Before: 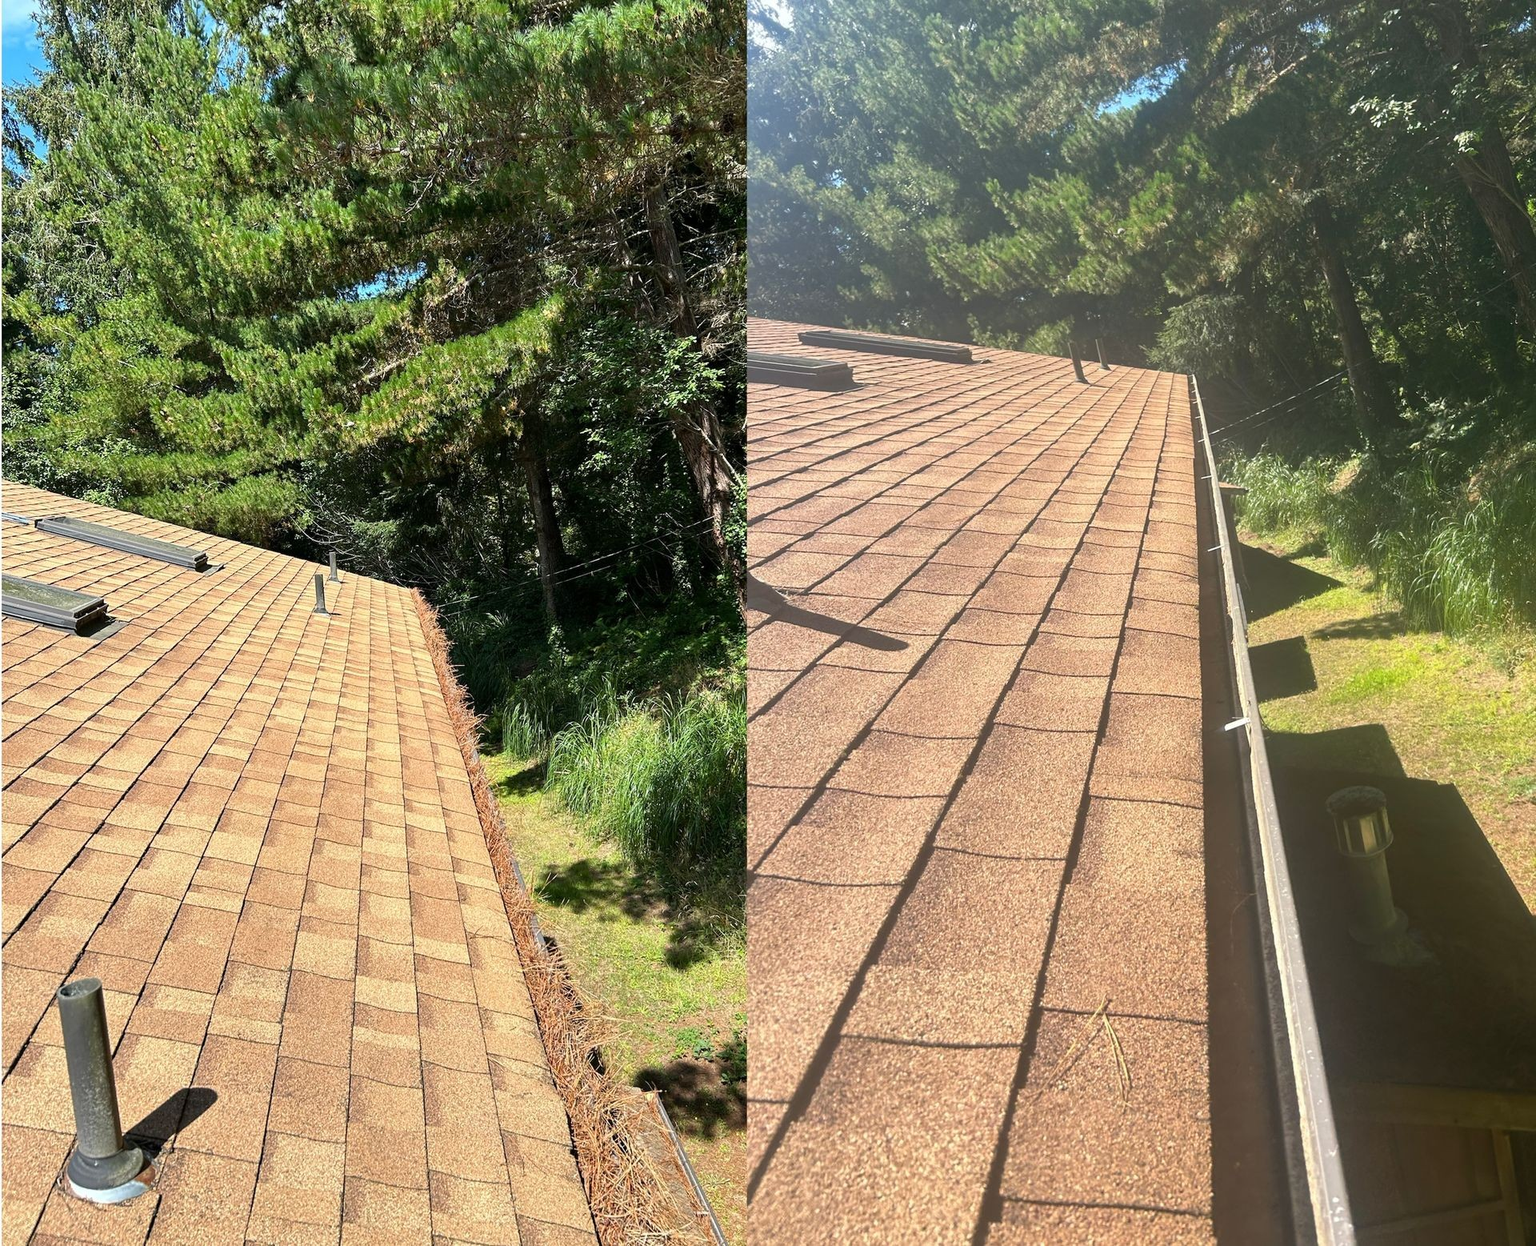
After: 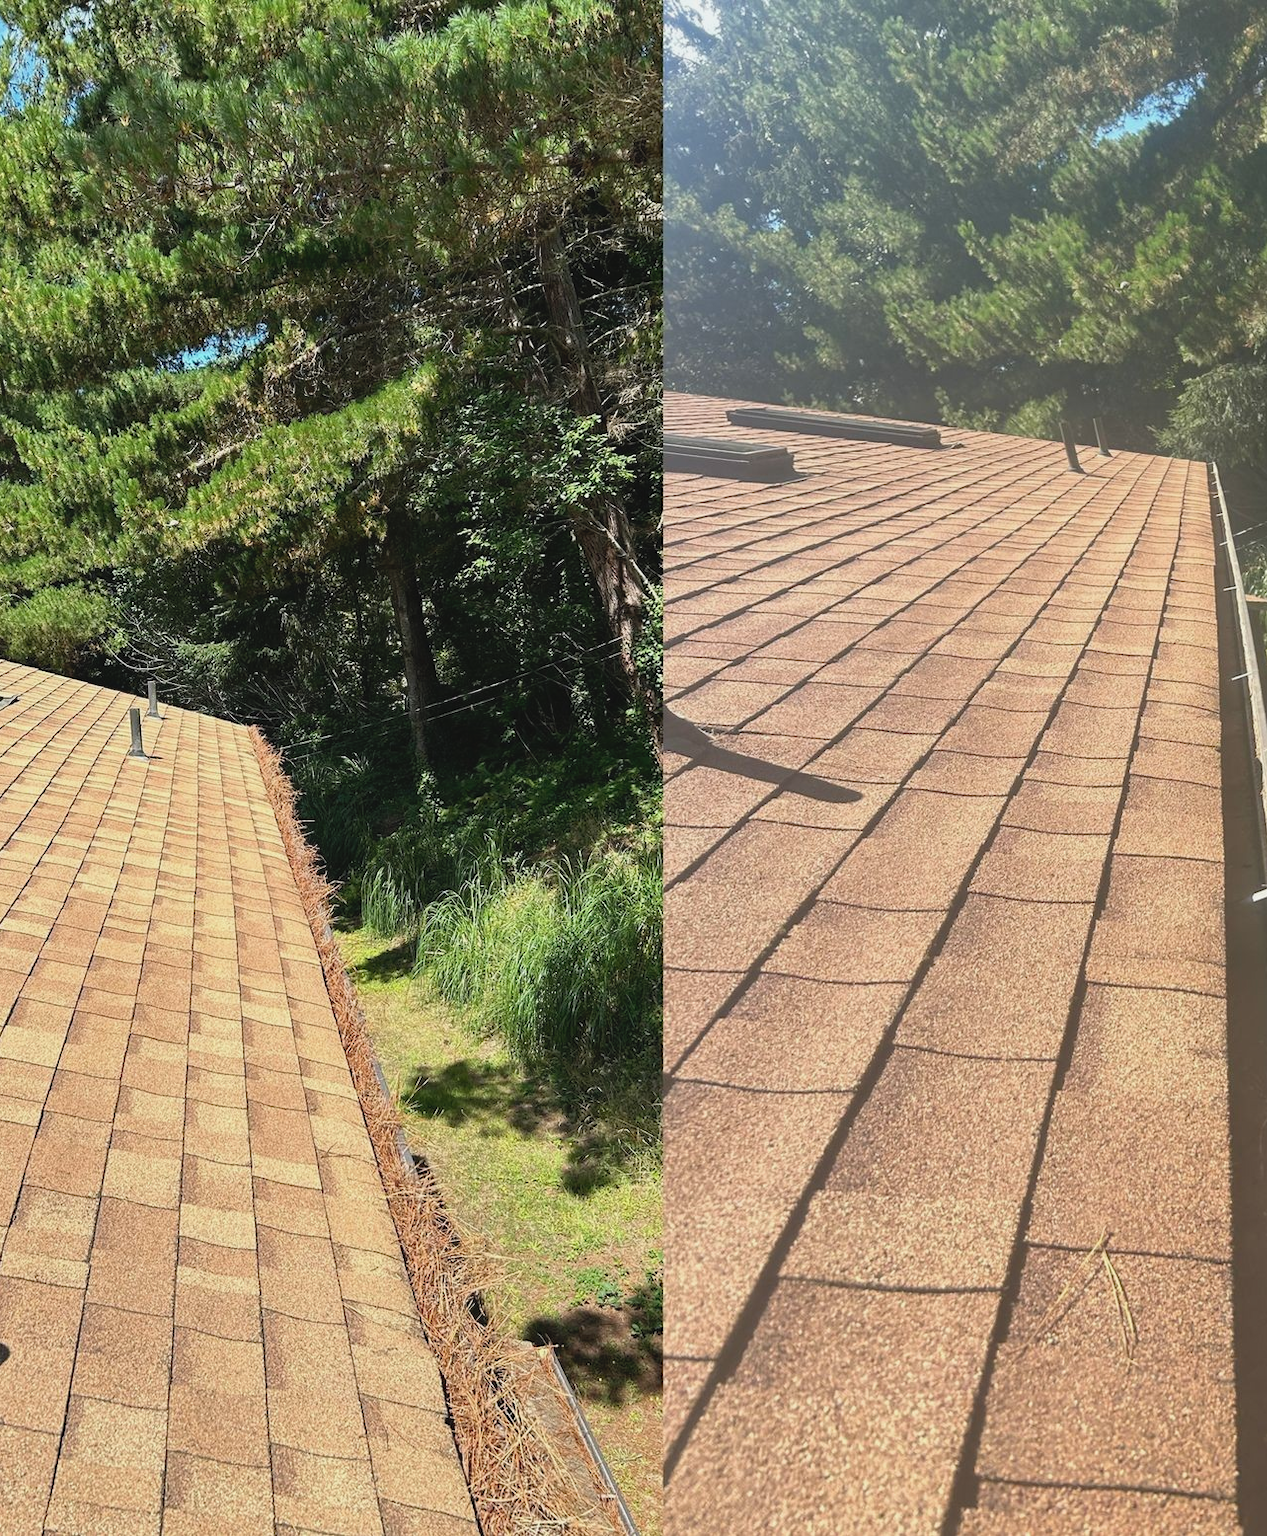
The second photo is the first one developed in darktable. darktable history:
crop and rotate: left 13.689%, right 19.425%
contrast brightness saturation: contrast -0.103, saturation -0.082
